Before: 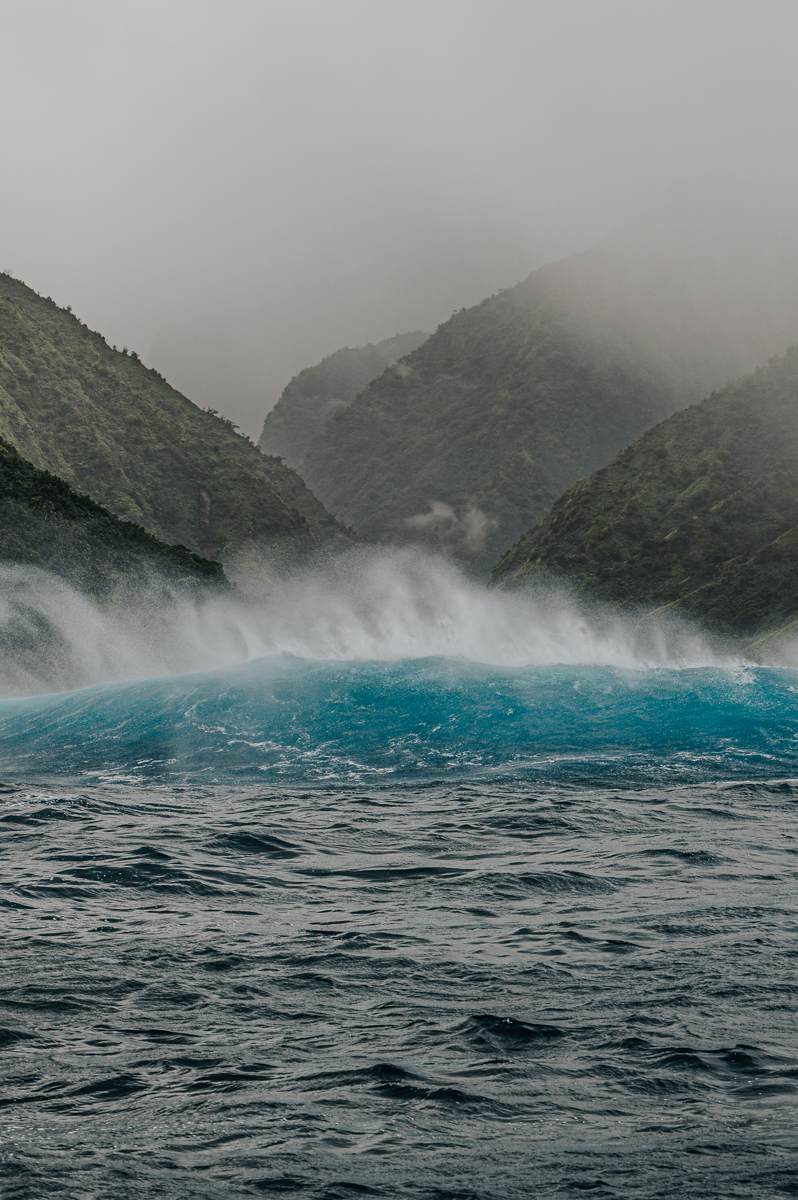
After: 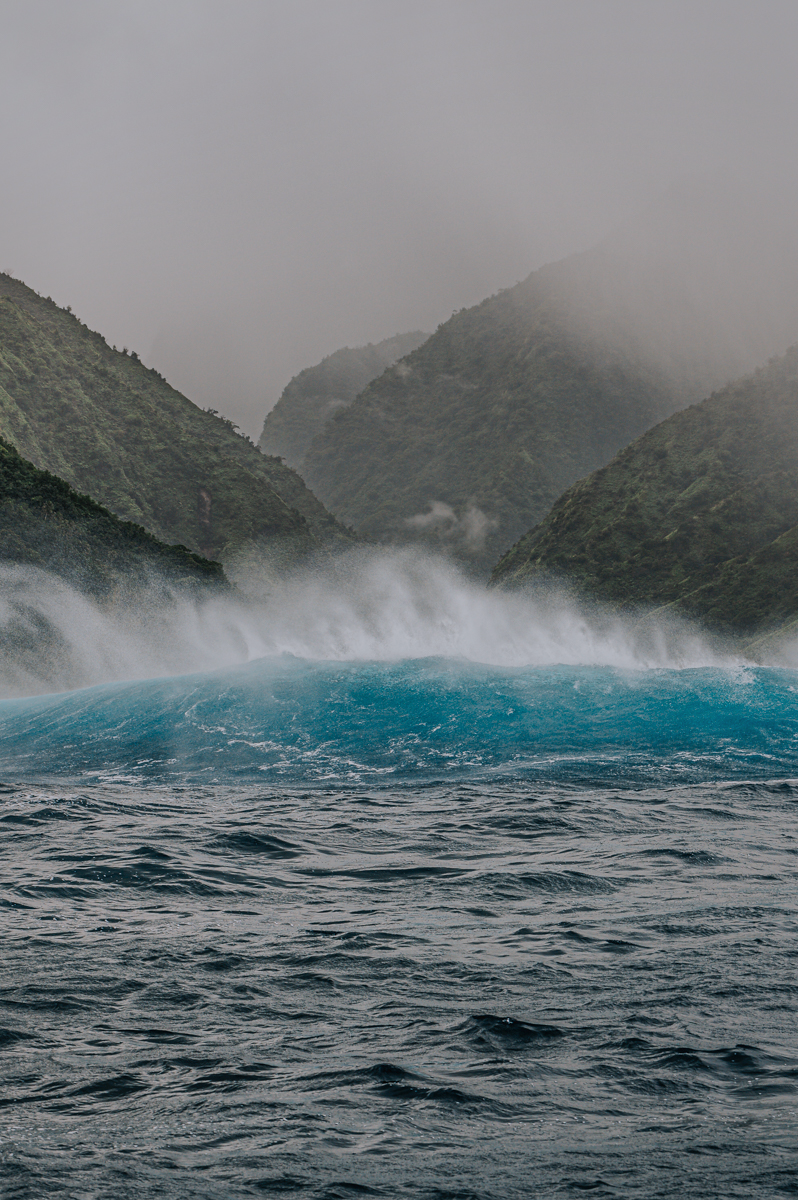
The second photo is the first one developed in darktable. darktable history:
shadows and highlights: shadows 40, highlights -60
white balance: red 1.009, blue 1.027
